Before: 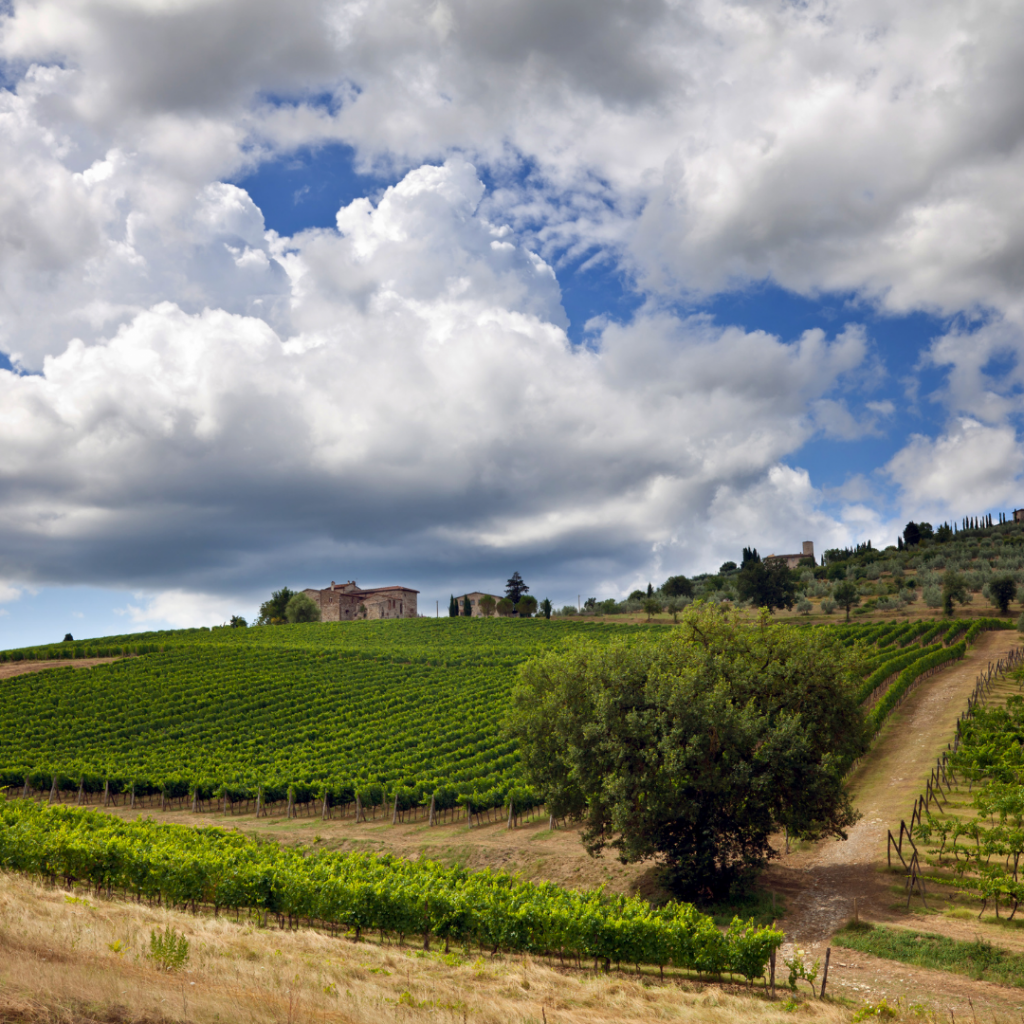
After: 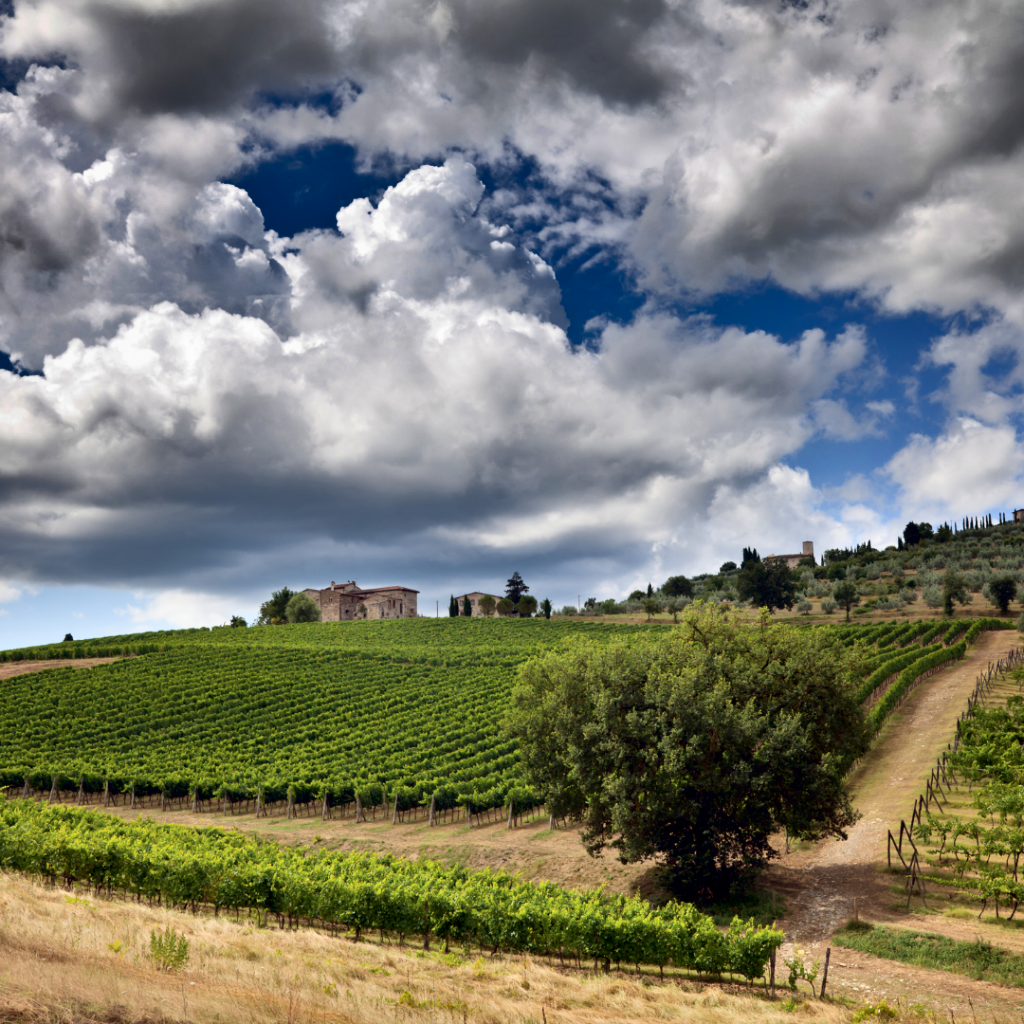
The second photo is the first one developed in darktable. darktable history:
tone curve: curves: ch0 [(0, 0) (0.004, 0.001) (0.133, 0.112) (0.325, 0.362) (0.832, 0.893) (1, 1)], color space Lab, independent channels, preserve colors none
shadows and highlights: shadows 18.1, highlights -85.34, soften with gaussian
